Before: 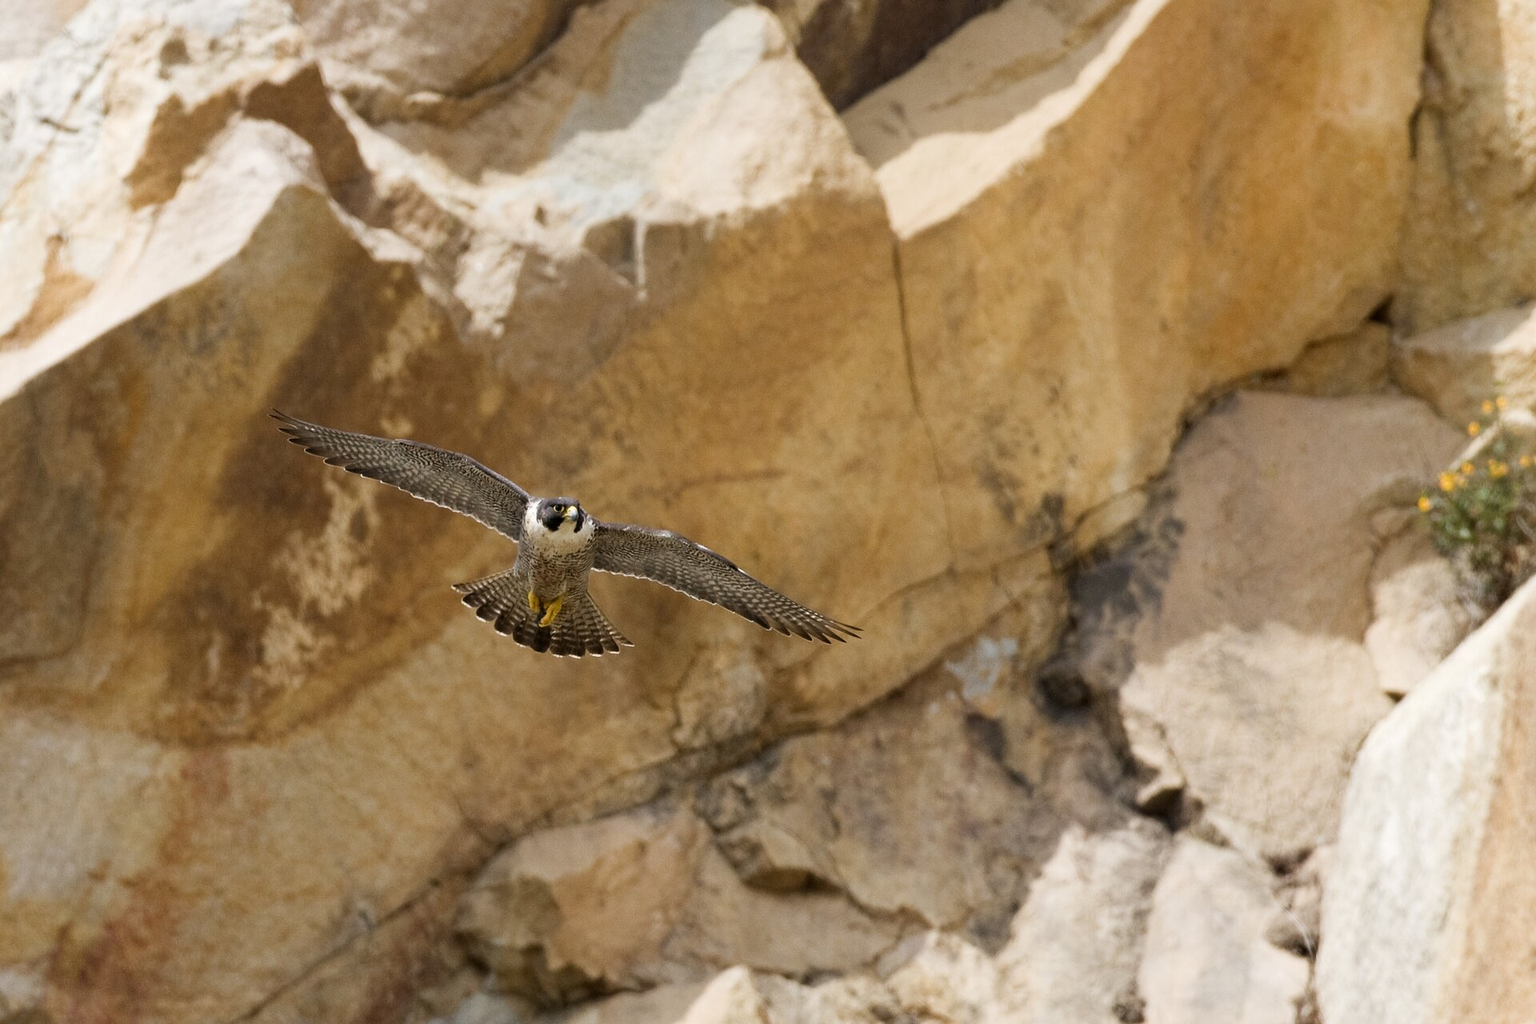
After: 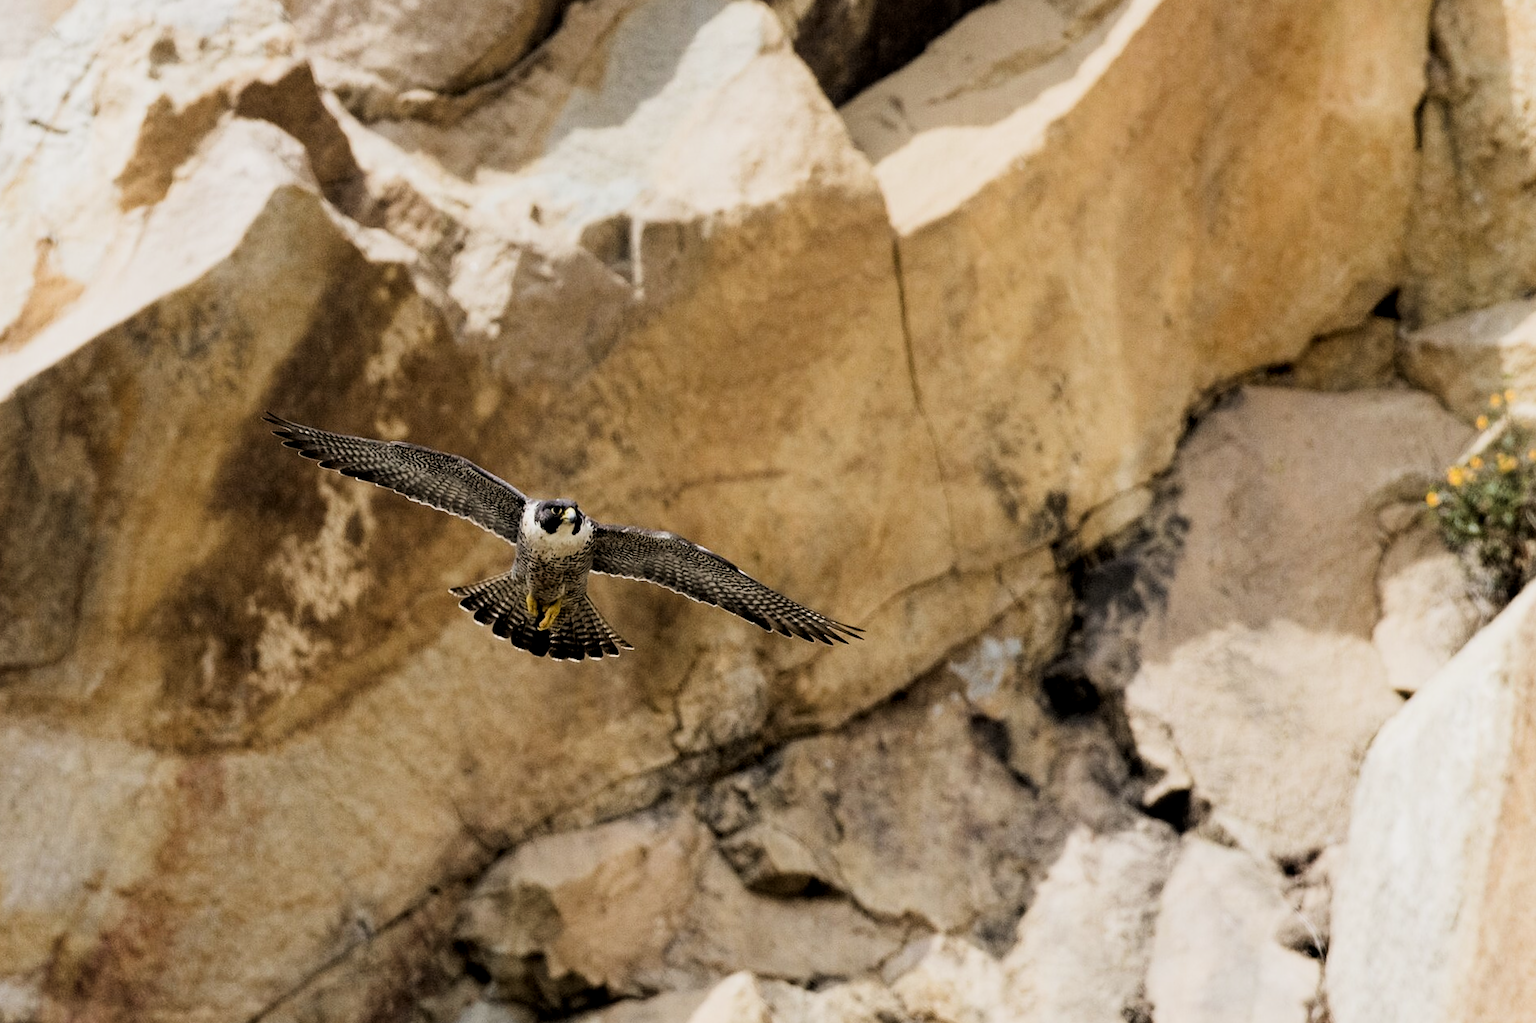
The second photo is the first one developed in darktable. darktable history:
filmic rgb: black relative exposure -5 EV, hardness 2.88, contrast 1.5
crop: bottom 0.071%
rotate and perspective: rotation -0.45°, automatic cropping original format, crop left 0.008, crop right 0.992, crop top 0.012, crop bottom 0.988
local contrast: highlights 100%, shadows 100%, detail 120%, midtone range 0.2
